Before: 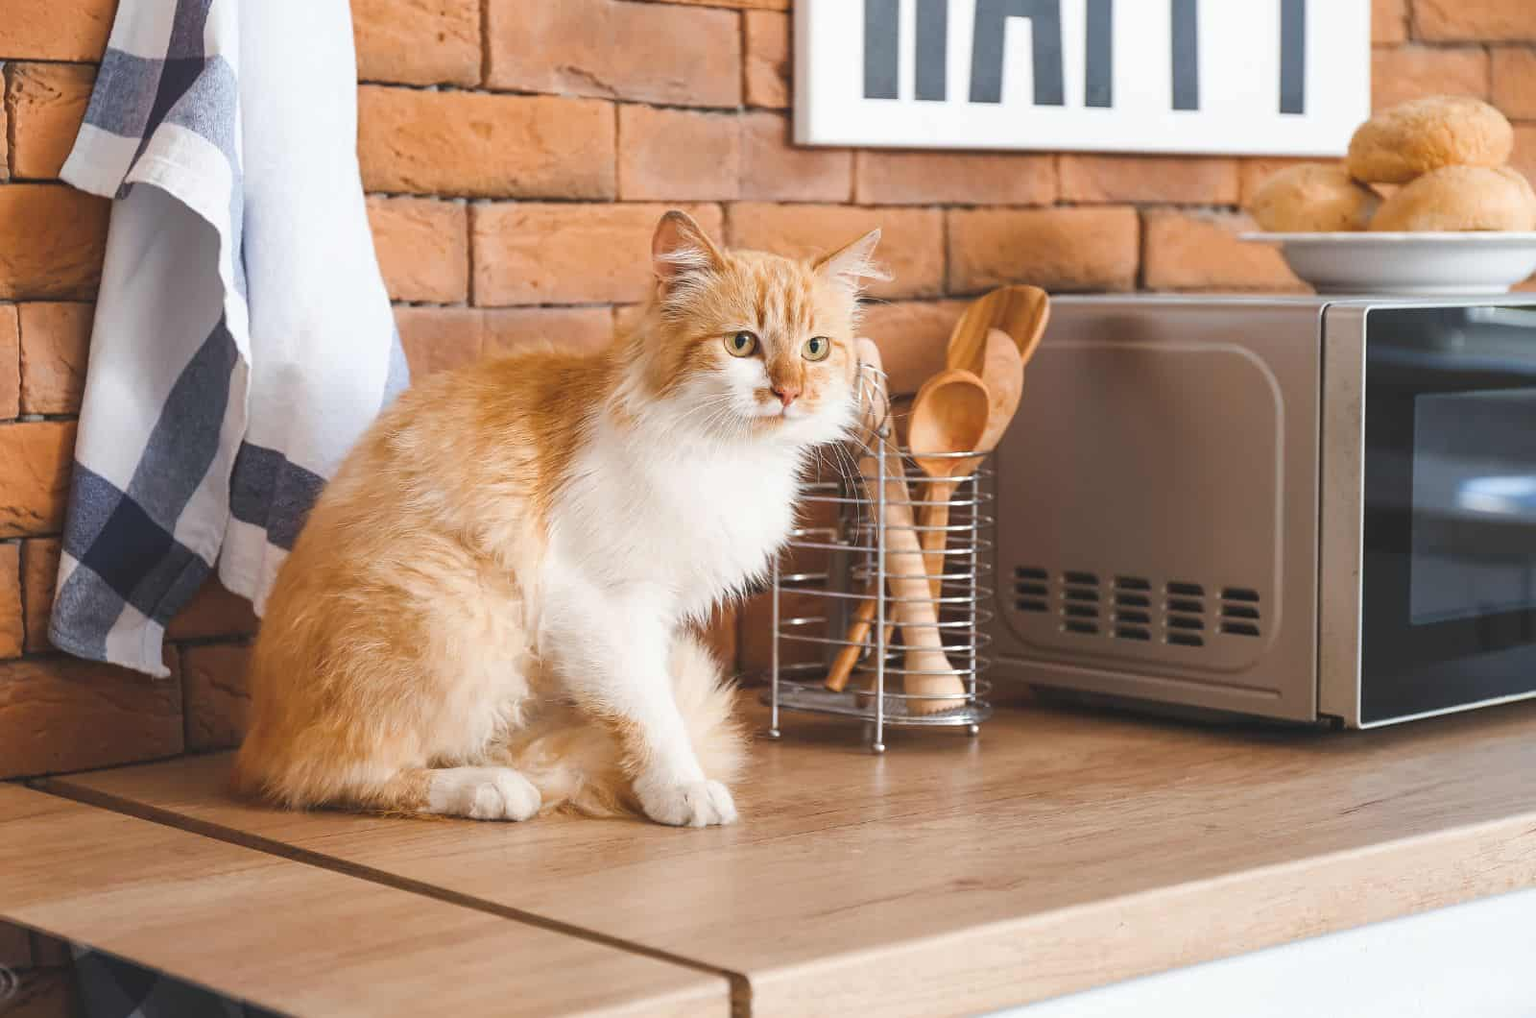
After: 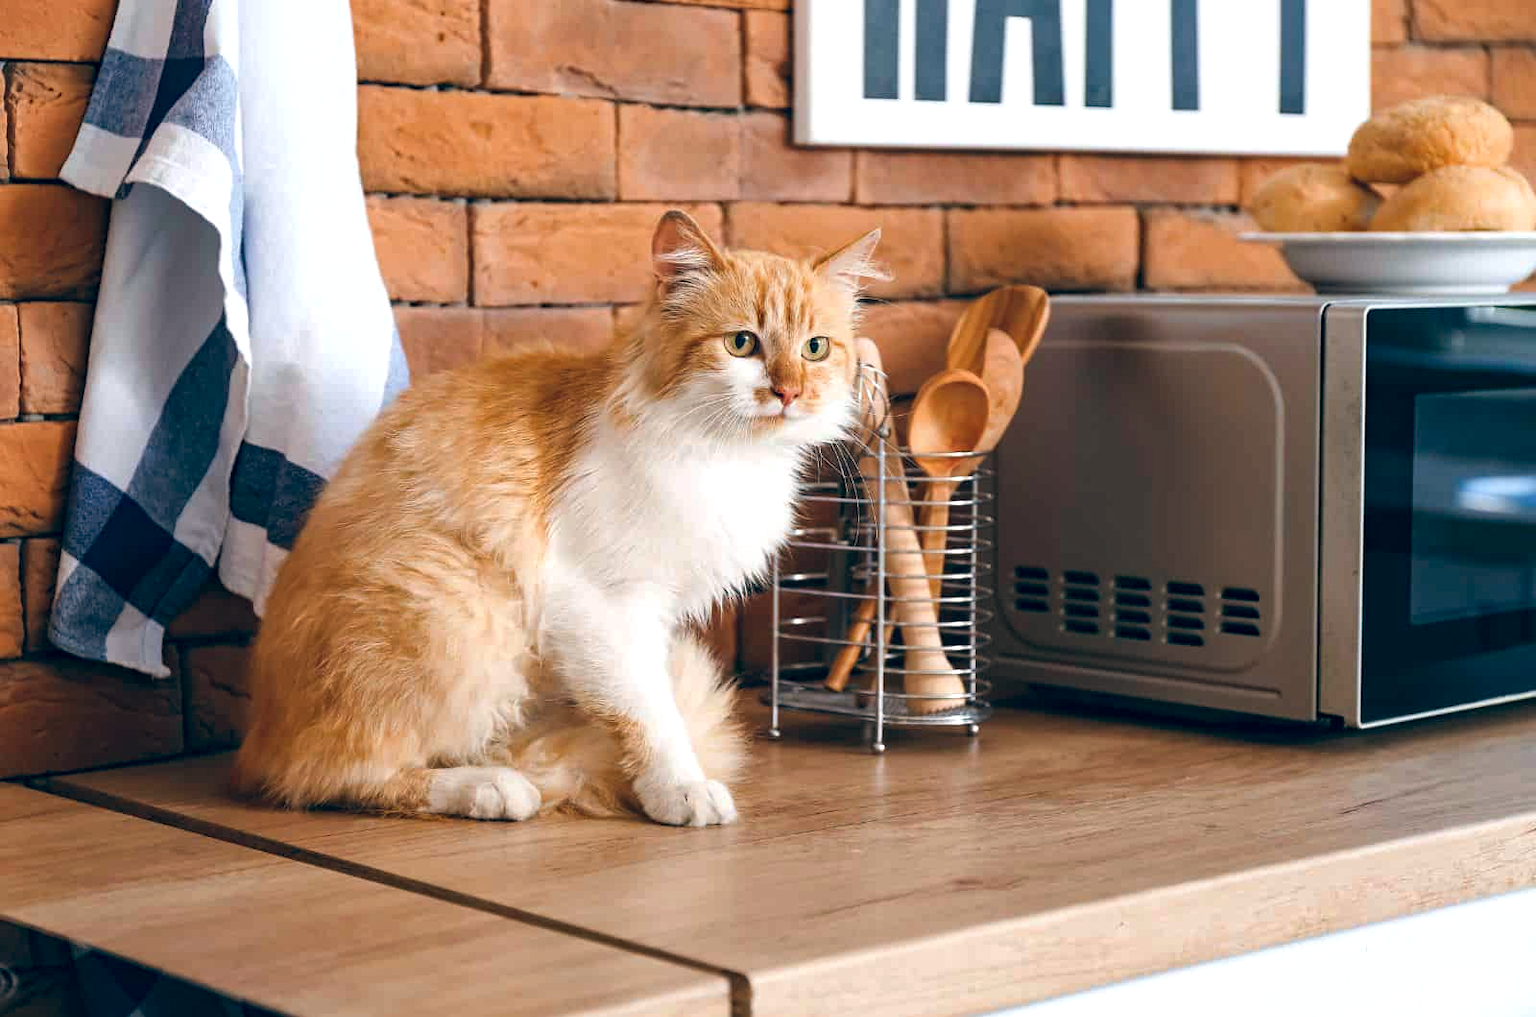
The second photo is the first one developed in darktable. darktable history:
color balance: lift [1.016, 0.983, 1, 1.017], gamma [0.958, 1, 1, 1], gain [0.981, 1.007, 0.993, 1.002], input saturation 118.26%, contrast 13.43%, contrast fulcrum 21.62%, output saturation 82.76%
haze removal: compatibility mode true, adaptive false
exposure: black level correction 0.029, exposure -0.073 EV, compensate highlight preservation false
